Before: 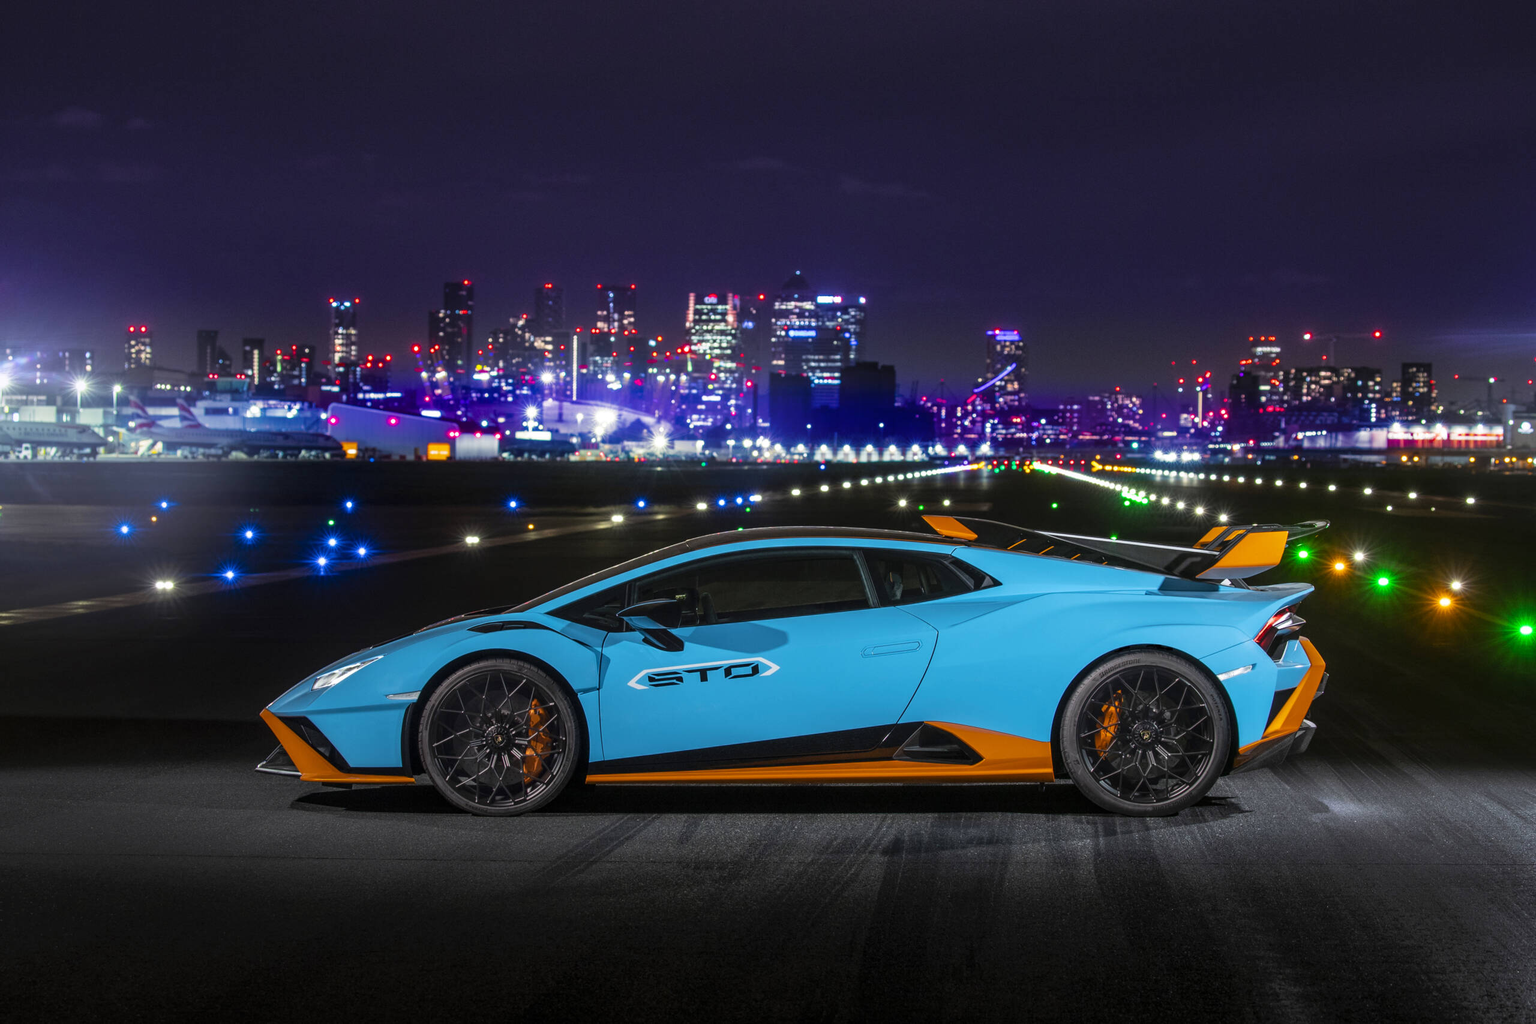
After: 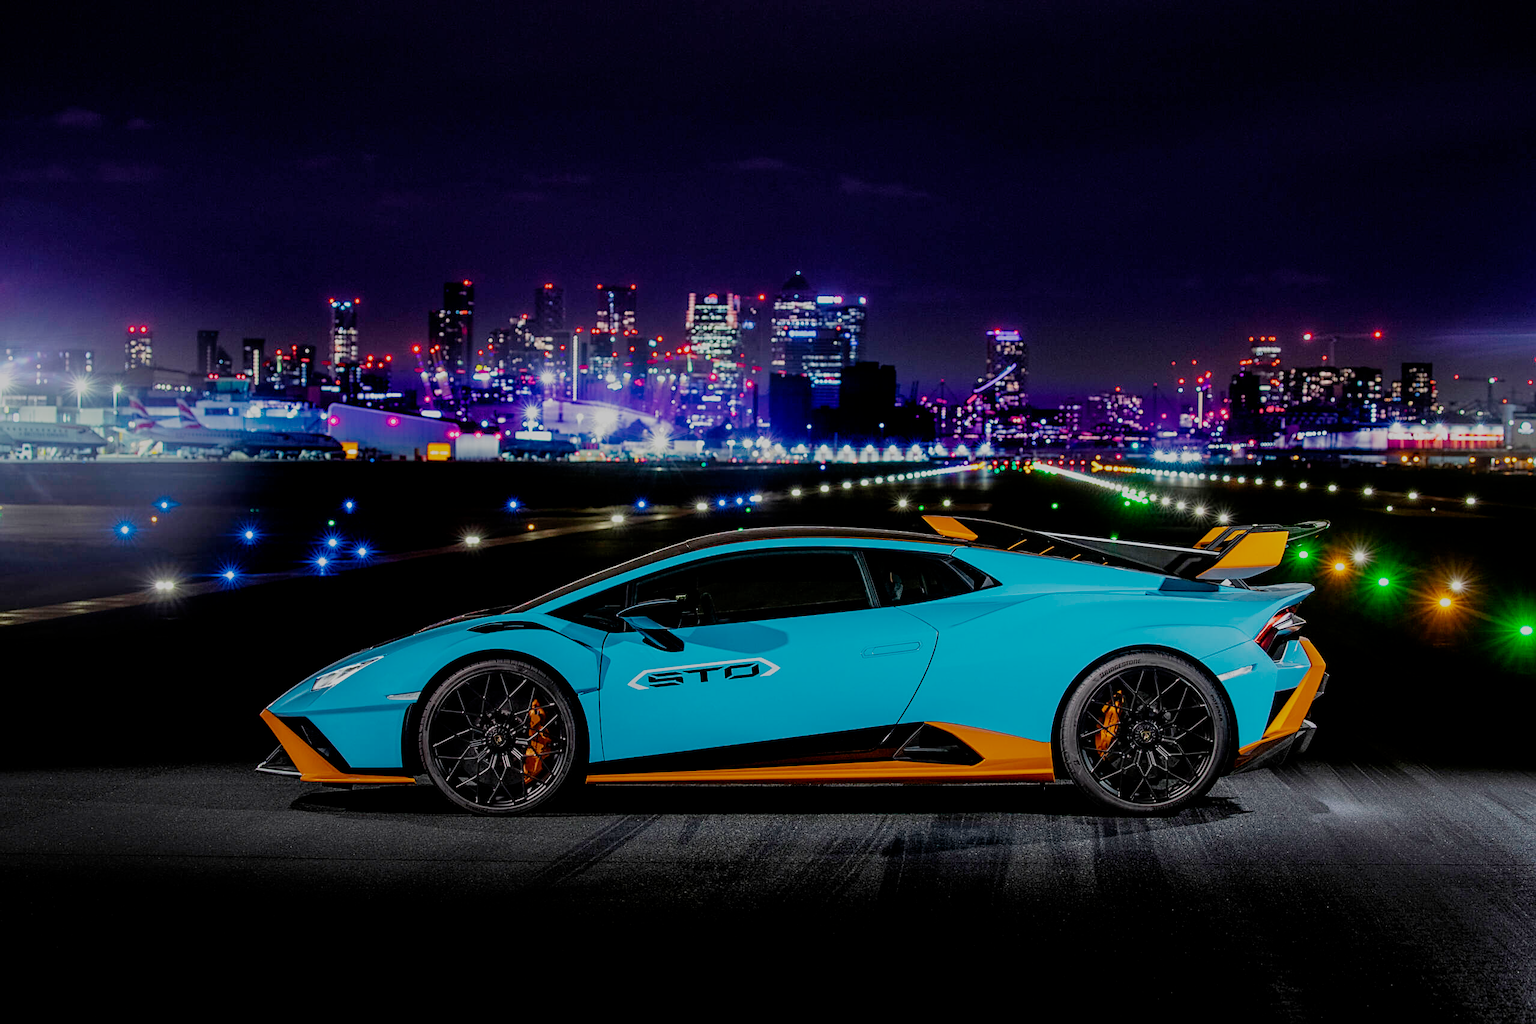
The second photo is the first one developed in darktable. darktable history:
filmic rgb: middle gray luminance 18%, black relative exposure -7.5 EV, white relative exposure 8.5 EV, threshold 6 EV, target black luminance 0%, hardness 2.23, latitude 18.37%, contrast 0.878, highlights saturation mix 5%, shadows ↔ highlights balance 10.15%, add noise in highlights 0, preserve chrominance no, color science v3 (2019), use custom middle-gray values true, iterations of high-quality reconstruction 0, contrast in highlights soft, enable highlight reconstruction true
sharpen: on, module defaults
